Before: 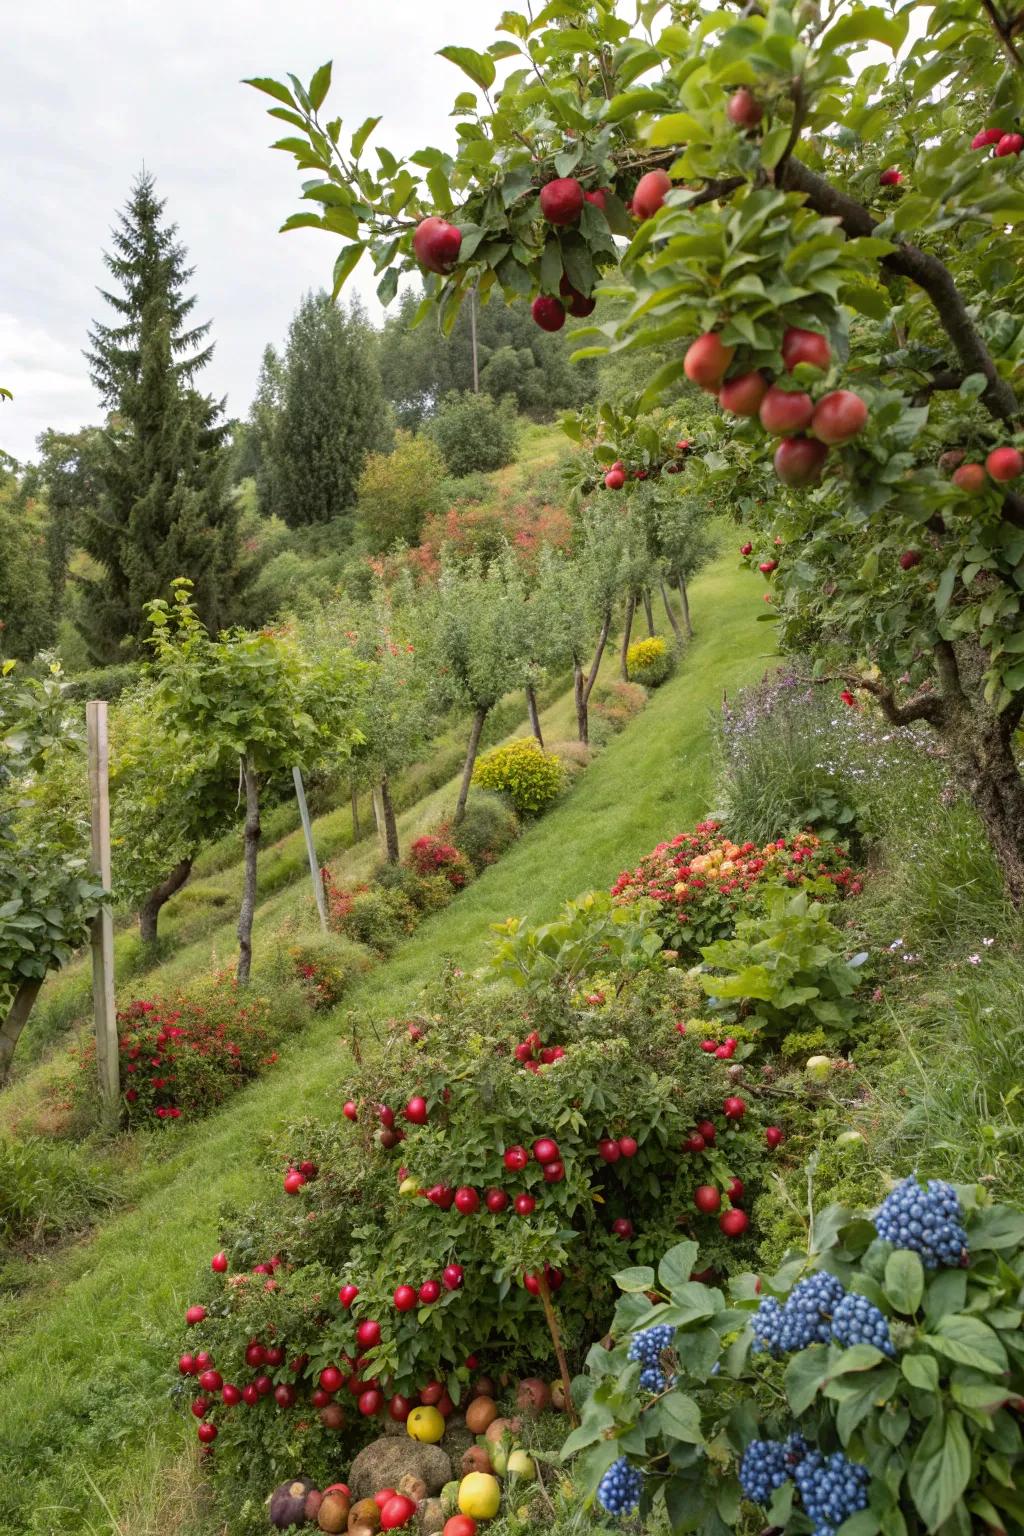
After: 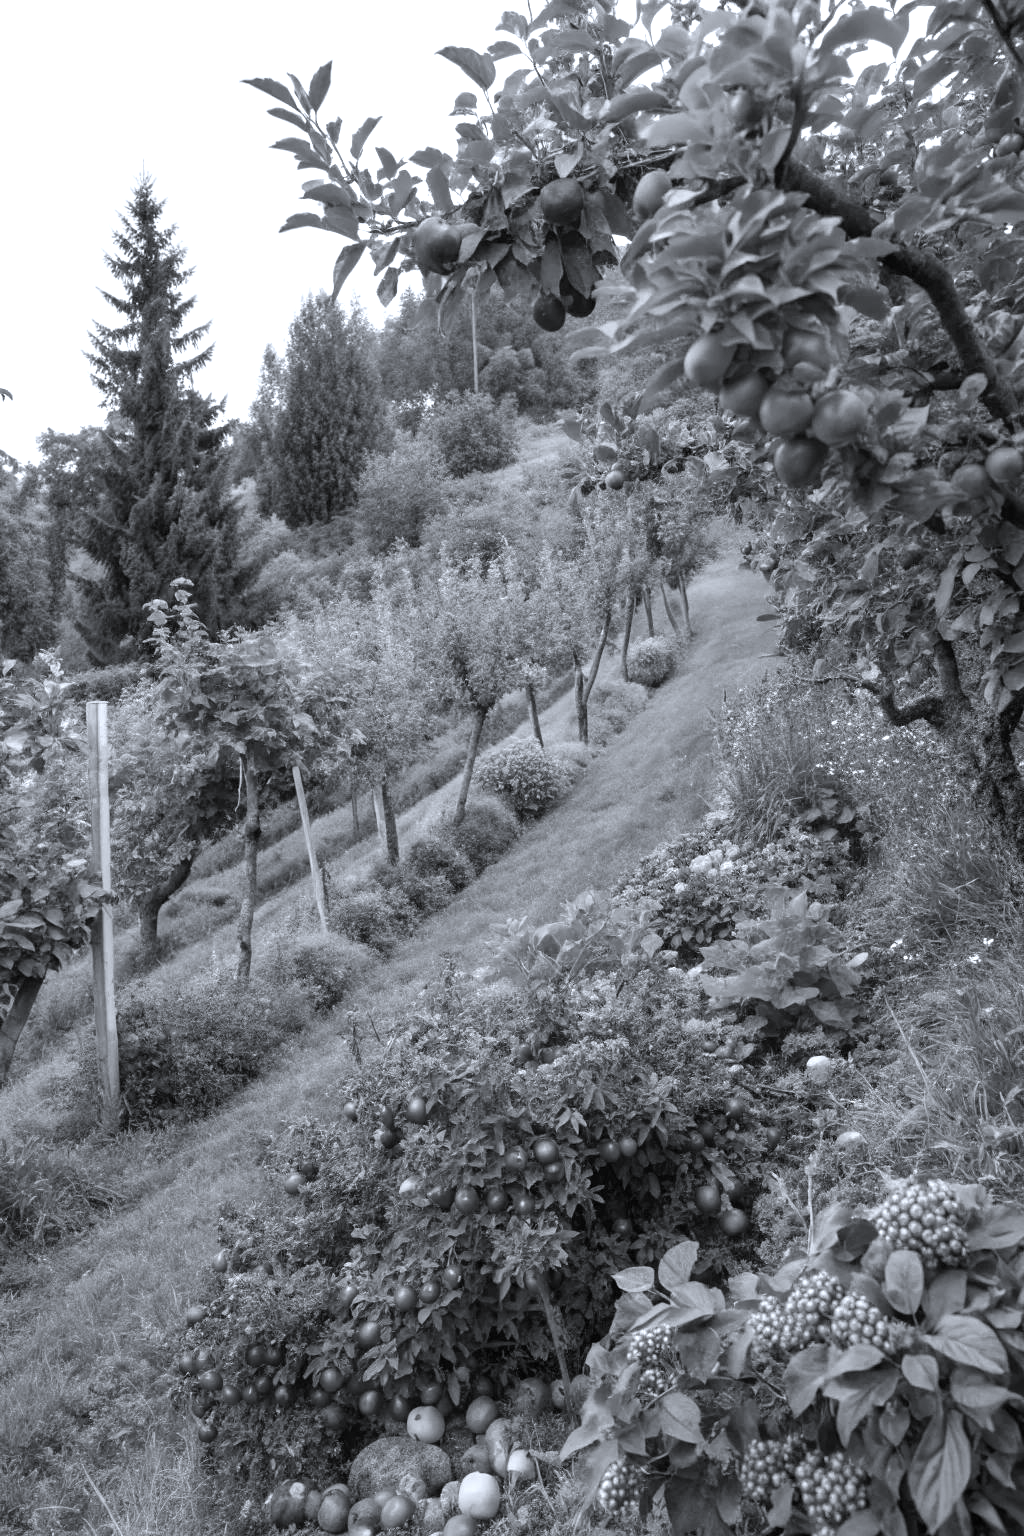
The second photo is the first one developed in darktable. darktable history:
color calibration: output gray [0.25, 0.35, 0.4, 0], gray › normalize channels true, illuminant same as pipeline (D50), adaptation XYZ, x 0.346, y 0.358, temperature 5004.74 K, gamut compression 0.025
color correction: highlights a* -0.696, highlights b* -8.74
exposure: exposure 0.61 EV, compensate exposure bias true, compensate highlight preservation false
